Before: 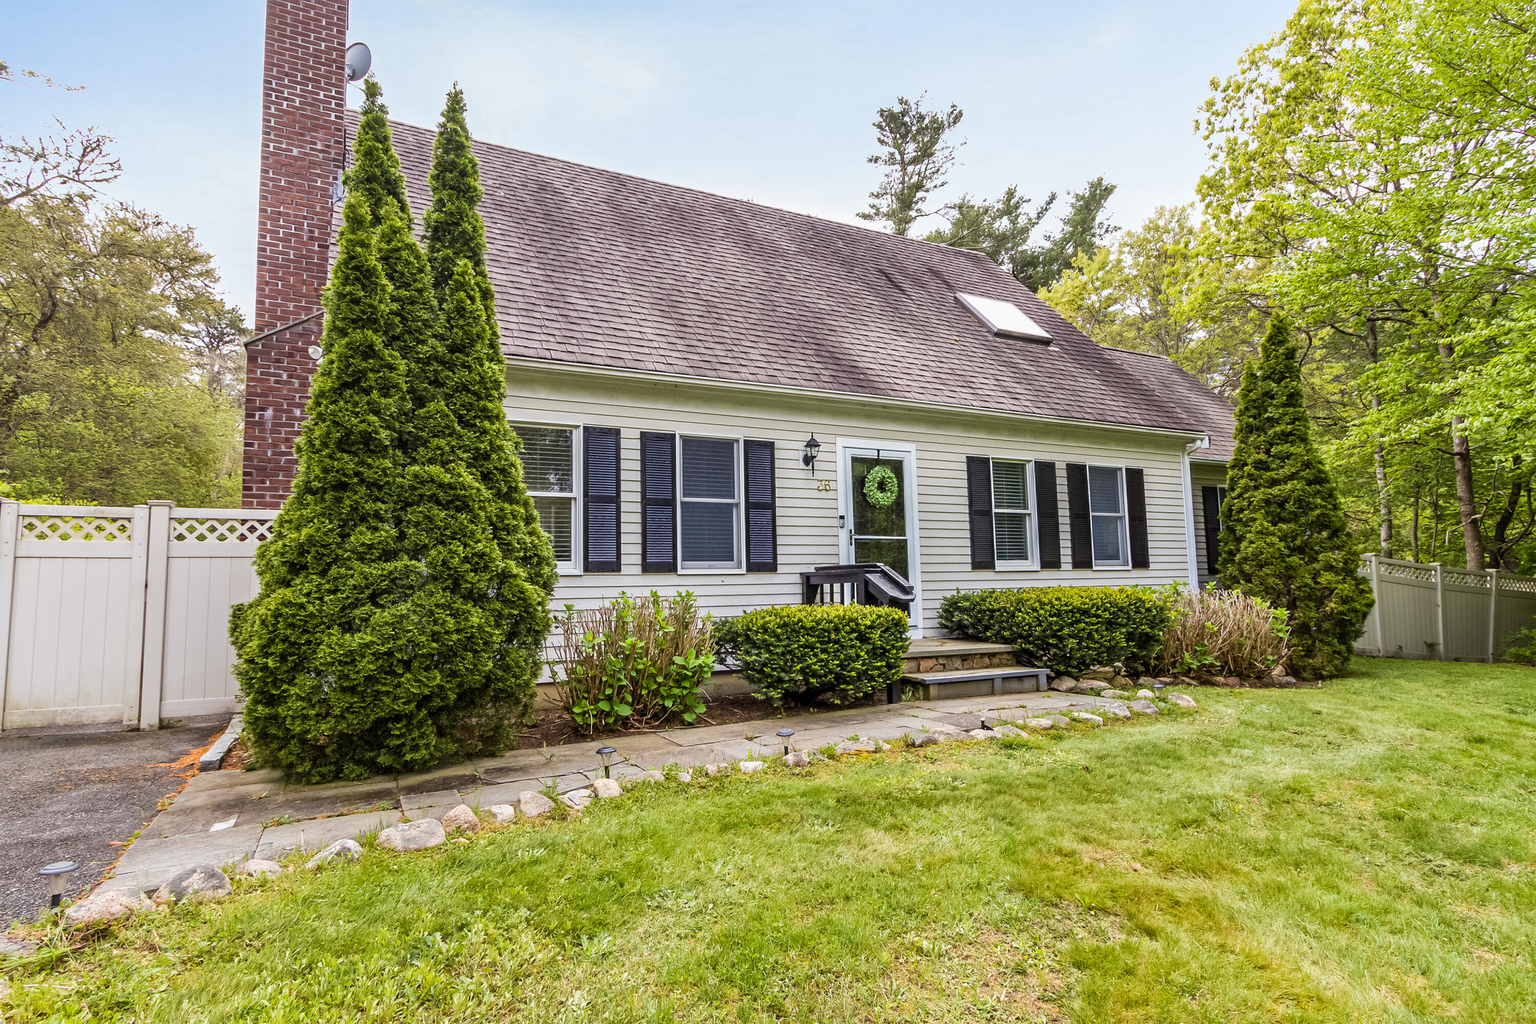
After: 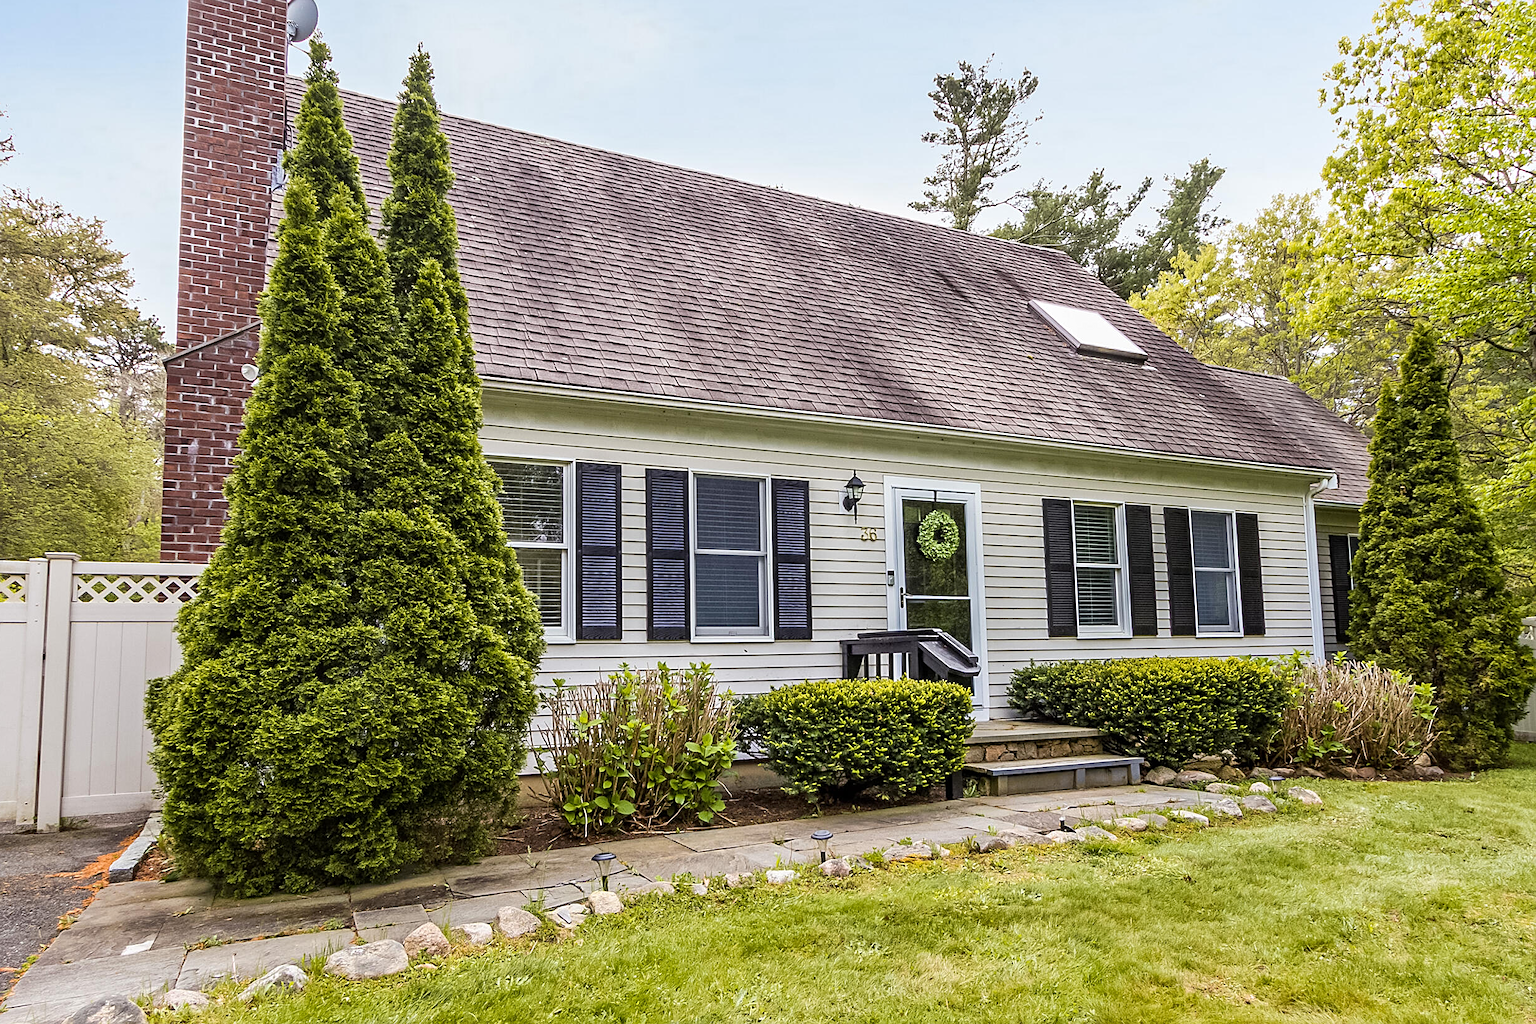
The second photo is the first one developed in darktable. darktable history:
color zones: curves: ch2 [(0, 0.5) (0.143, 0.5) (0.286, 0.489) (0.415, 0.421) (0.571, 0.5) (0.714, 0.5) (0.857, 0.5) (1, 0.5)]
crop and rotate: left 7.196%, top 4.574%, right 10.605%, bottom 13.178%
tone equalizer: on, module defaults
sharpen: on, module defaults
